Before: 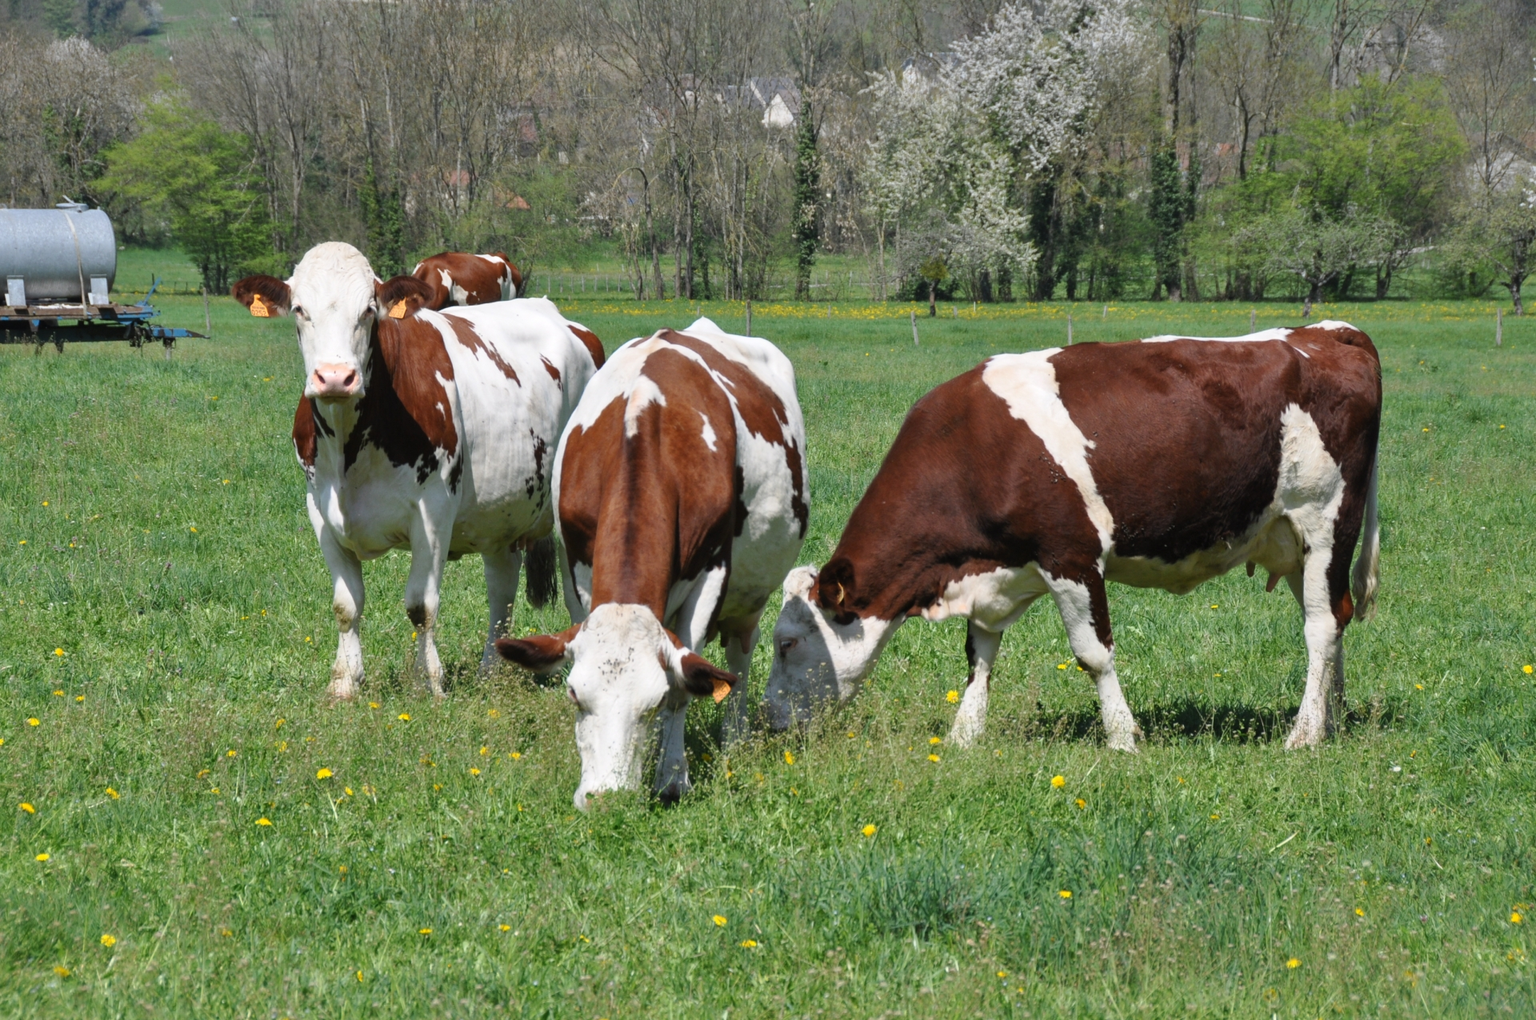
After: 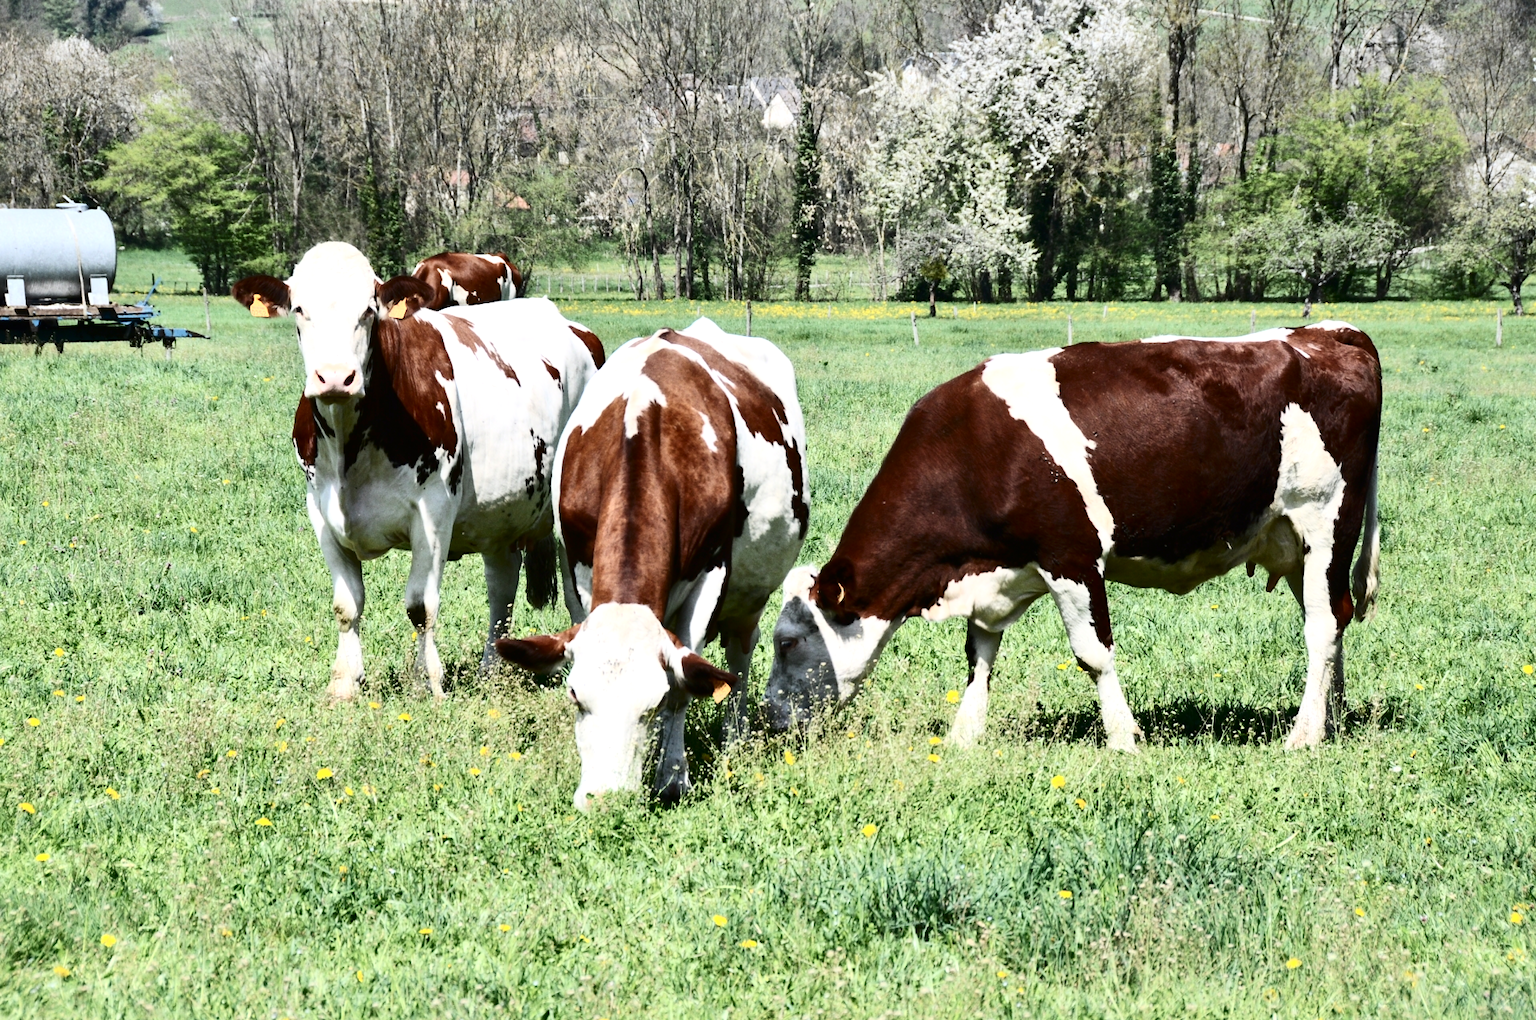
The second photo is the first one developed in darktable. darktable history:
contrast brightness saturation: contrast 0.5, saturation -0.1
exposure: black level correction 0, exposure 0.5 EV, compensate highlight preservation false
